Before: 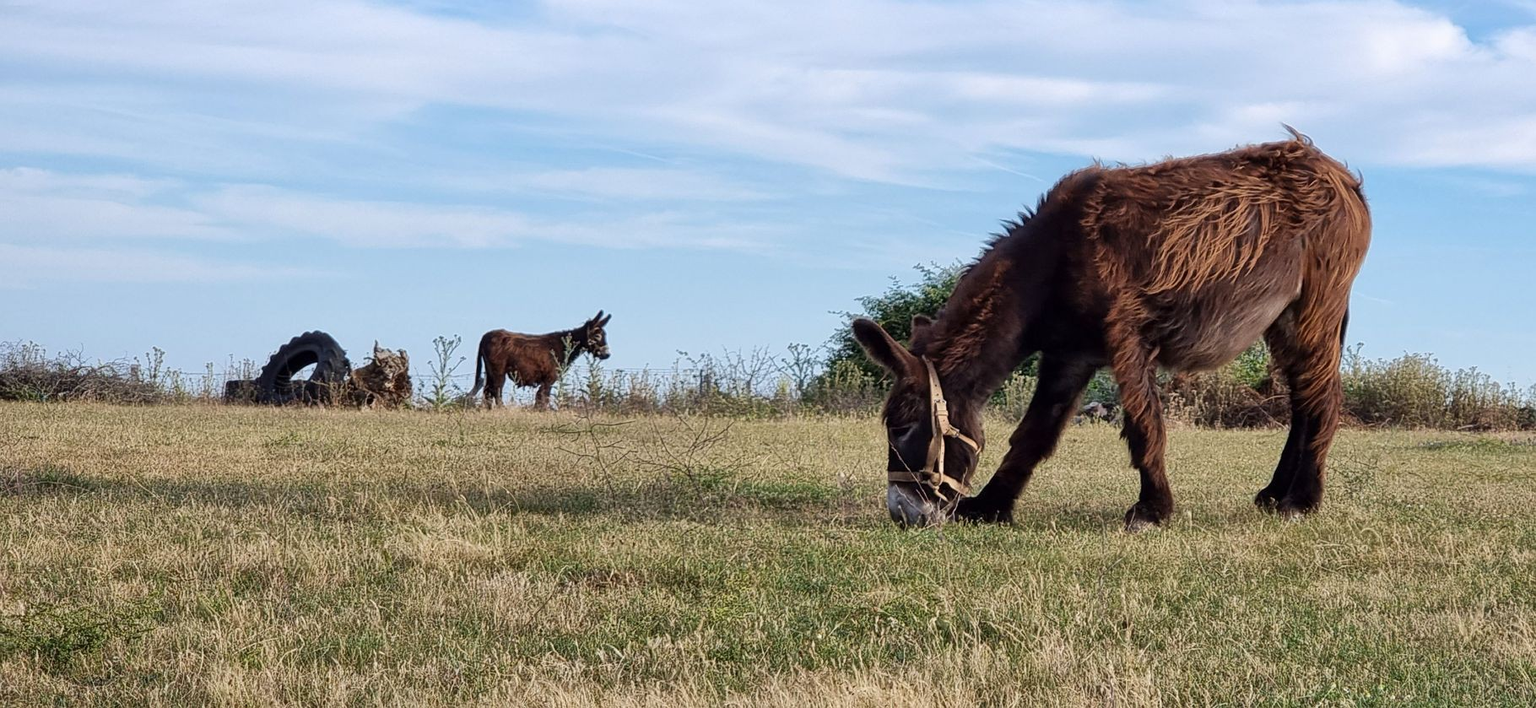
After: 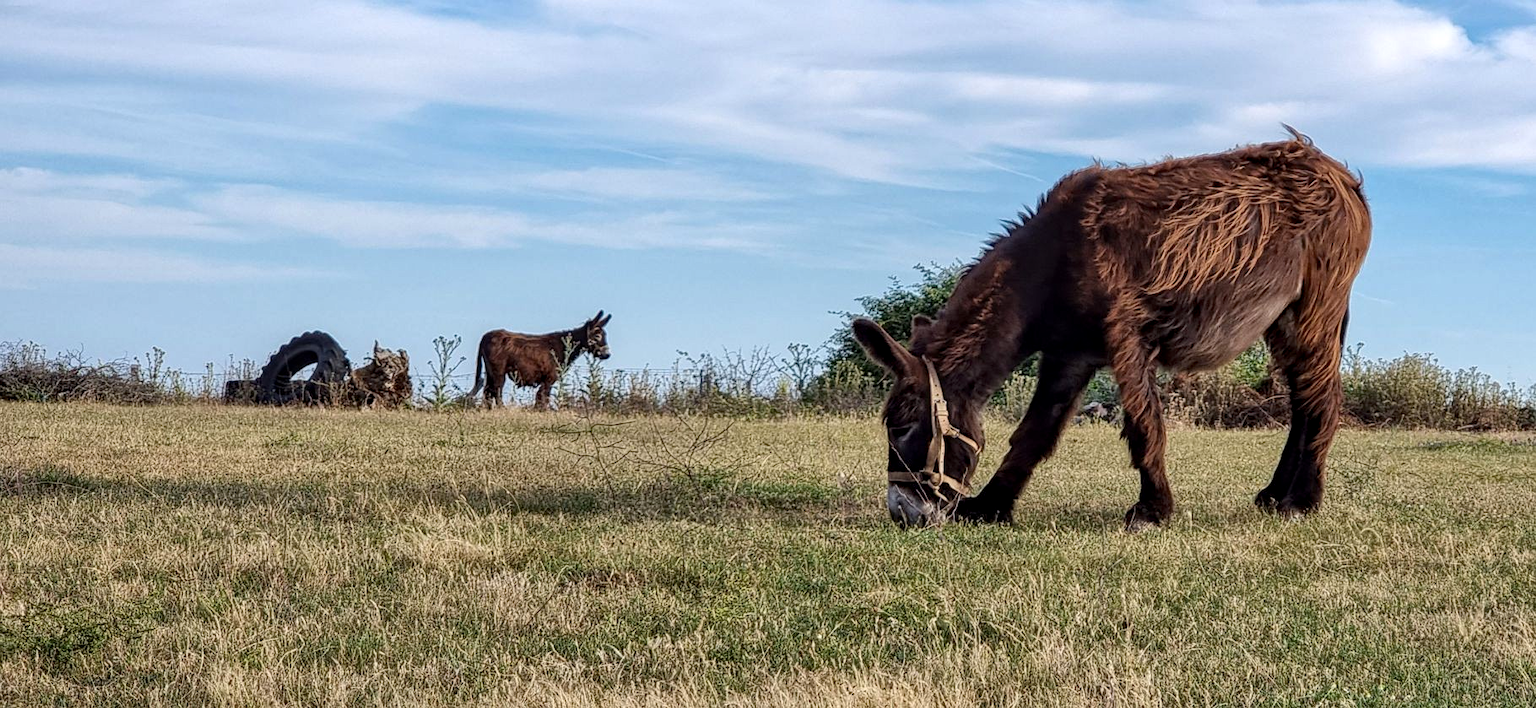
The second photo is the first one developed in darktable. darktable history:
local contrast: detail 130%
haze removal: adaptive false
